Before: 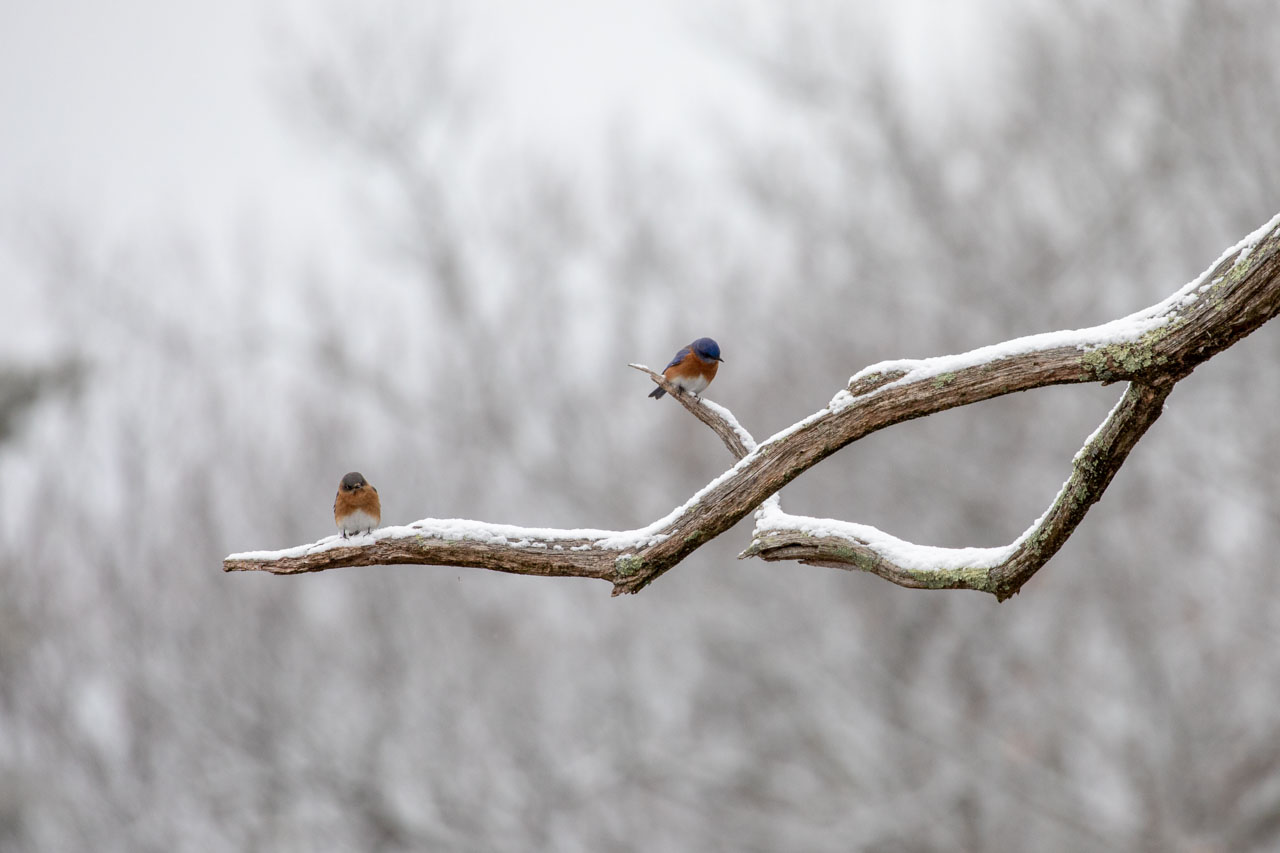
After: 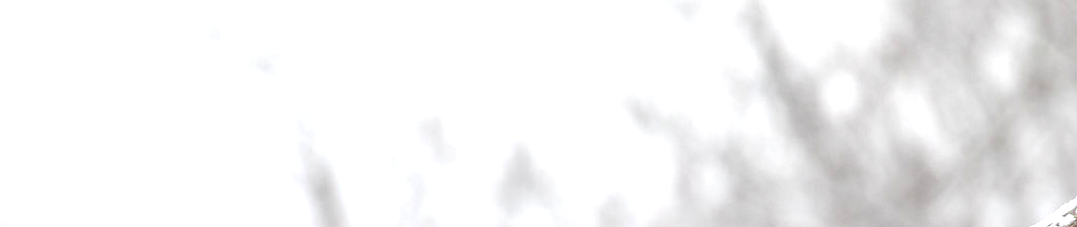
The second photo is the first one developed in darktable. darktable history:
crop and rotate: left 9.622%, top 9.37%, right 6.176%, bottom 63.918%
local contrast: mode bilateral grid, contrast 20, coarseness 51, detail 138%, midtone range 0.2
tone equalizer: -8 EV -0.734 EV, -7 EV -0.694 EV, -6 EV -0.56 EV, -5 EV -0.4 EV, -3 EV 0.384 EV, -2 EV 0.6 EV, -1 EV 0.68 EV, +0 EV 0.755 EV, mask exposure compensation -0.498 EV
